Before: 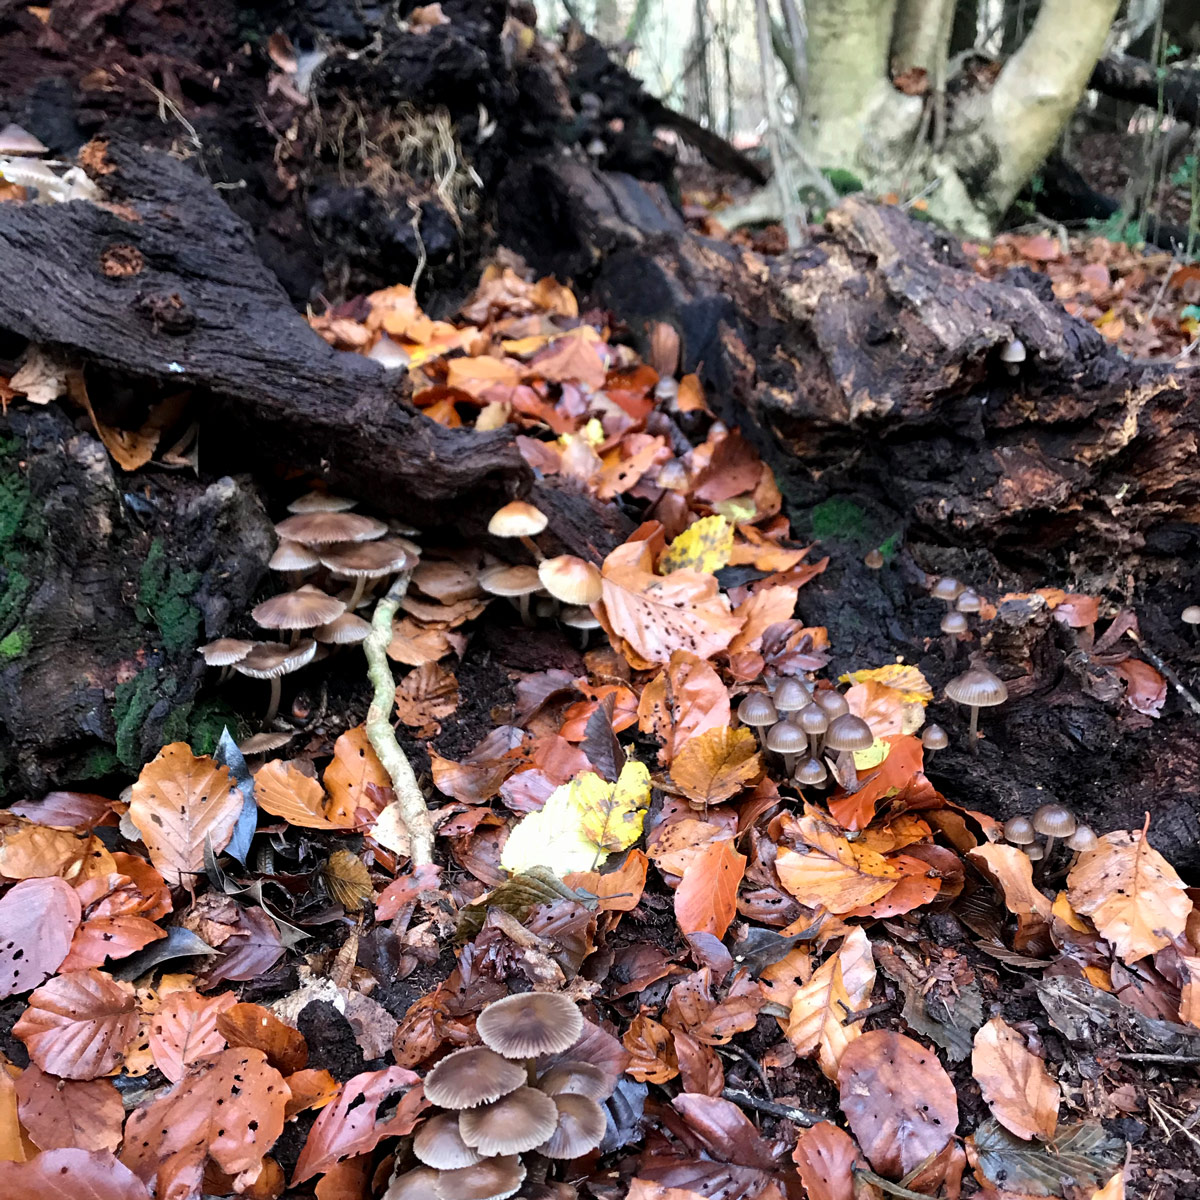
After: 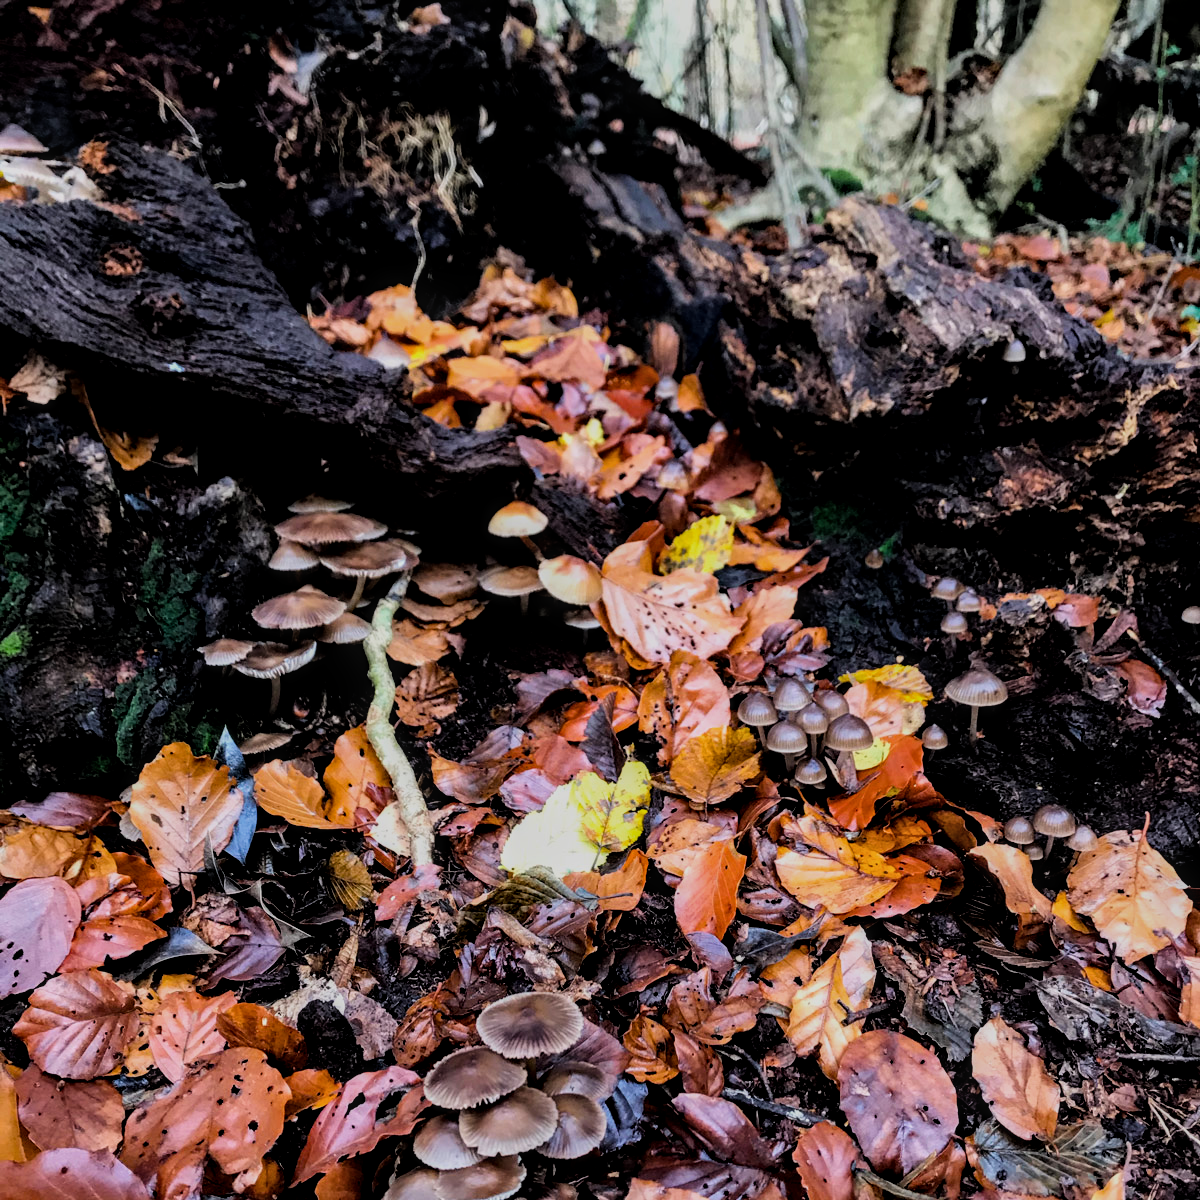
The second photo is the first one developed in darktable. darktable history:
local contrast: detail 130%
color balance rgb: perceptual saturation grading › global saturation 25%, global vibrance 20%
filmic rgb: black relative exposure -5 EV, hardness 2.88, contrast 1.3
exposure: exposure -0.462 EV, compensate highlight preservation false
sharpen: radius 2.883, amount 0.868, threshold 47.523
